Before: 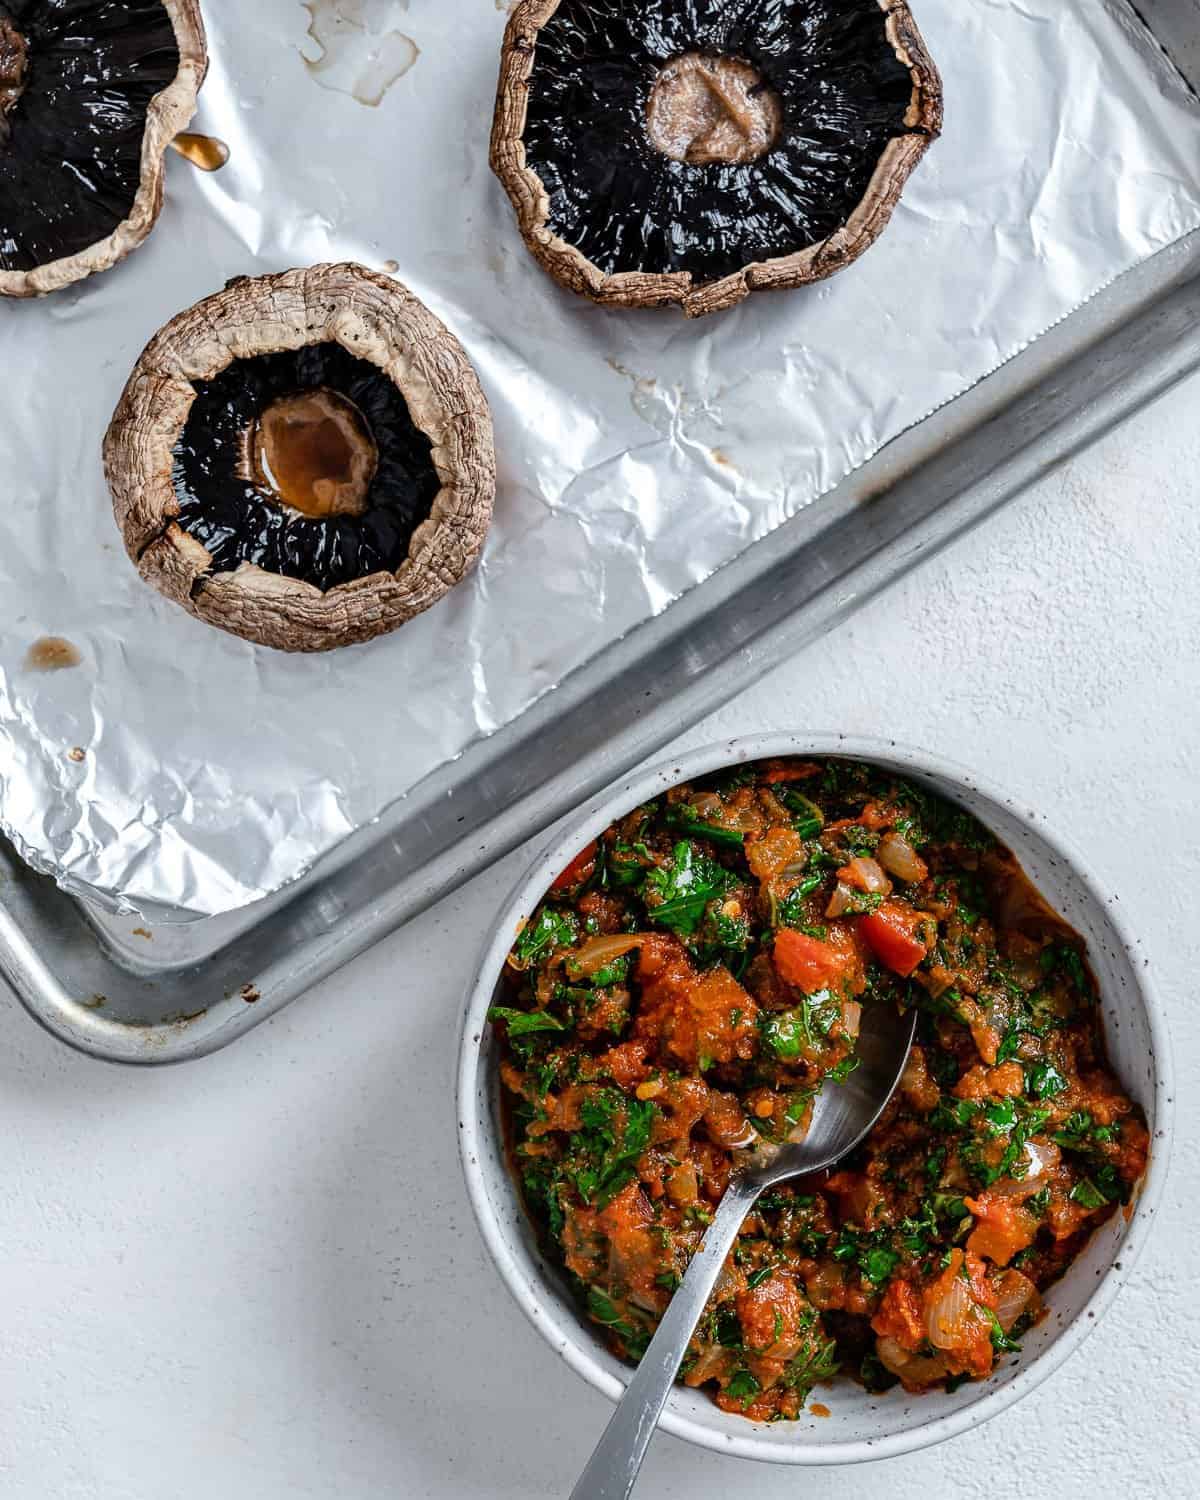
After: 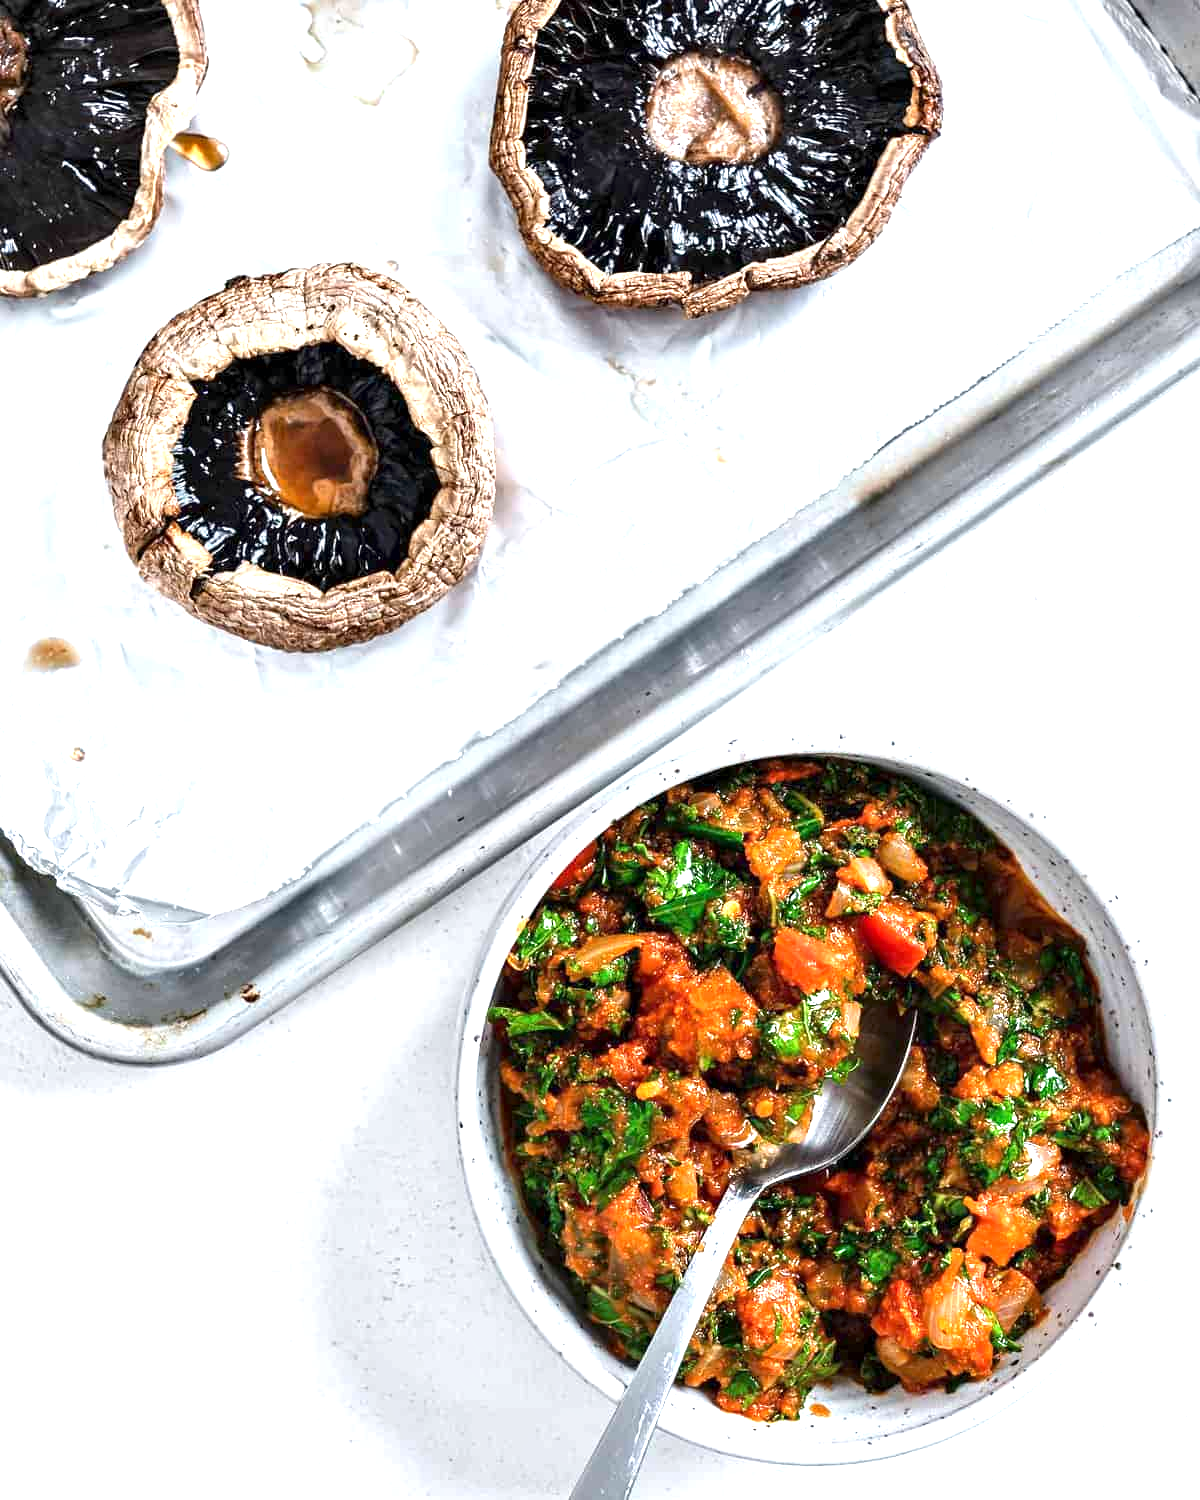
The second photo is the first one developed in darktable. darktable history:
exposure: black level correction 0, exposure 1.297 EV, compensate highlight preservation false
contrast equalizer: octaves 7, y [[0.6 ×6], [0.55 ×6], [0 ×6], [0 ×6], [0 ×6]], mix 0.133
